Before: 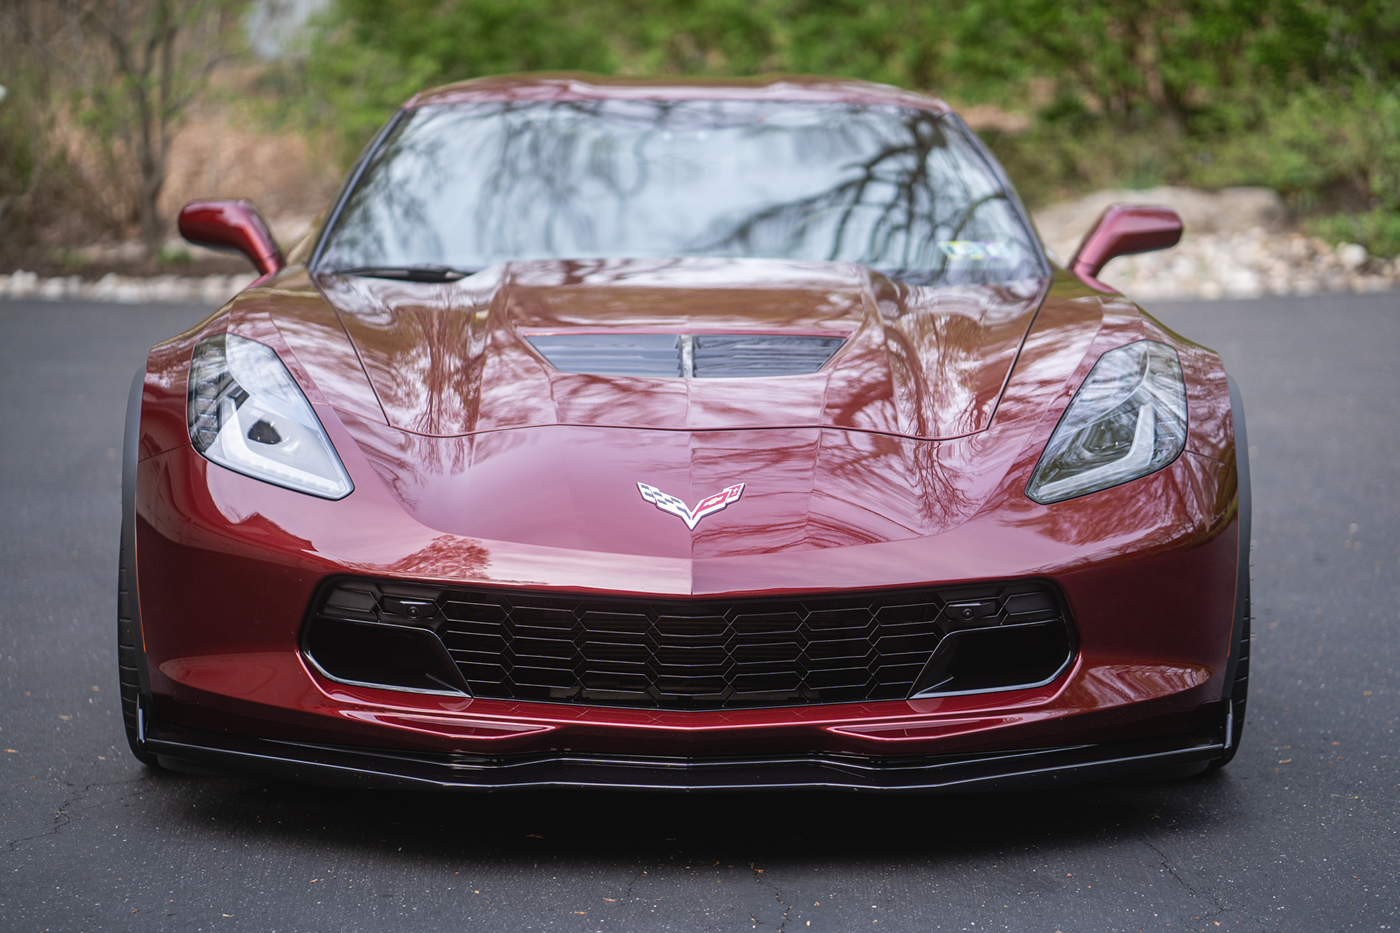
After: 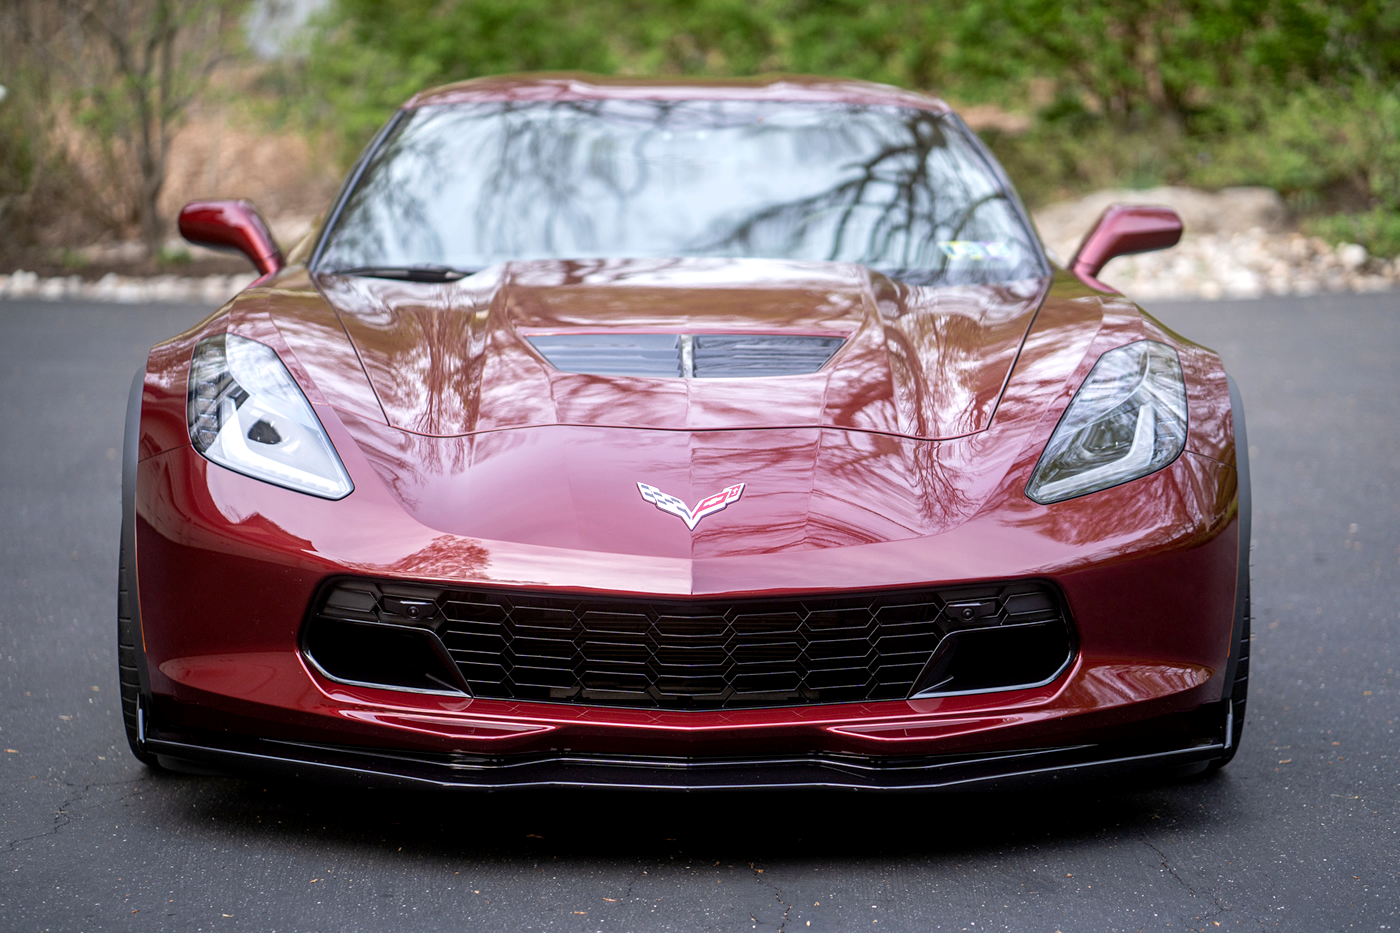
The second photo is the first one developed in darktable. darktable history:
exposure: black level correction 0.005, exposure 0.286 EV, compensate highlight preservation false
